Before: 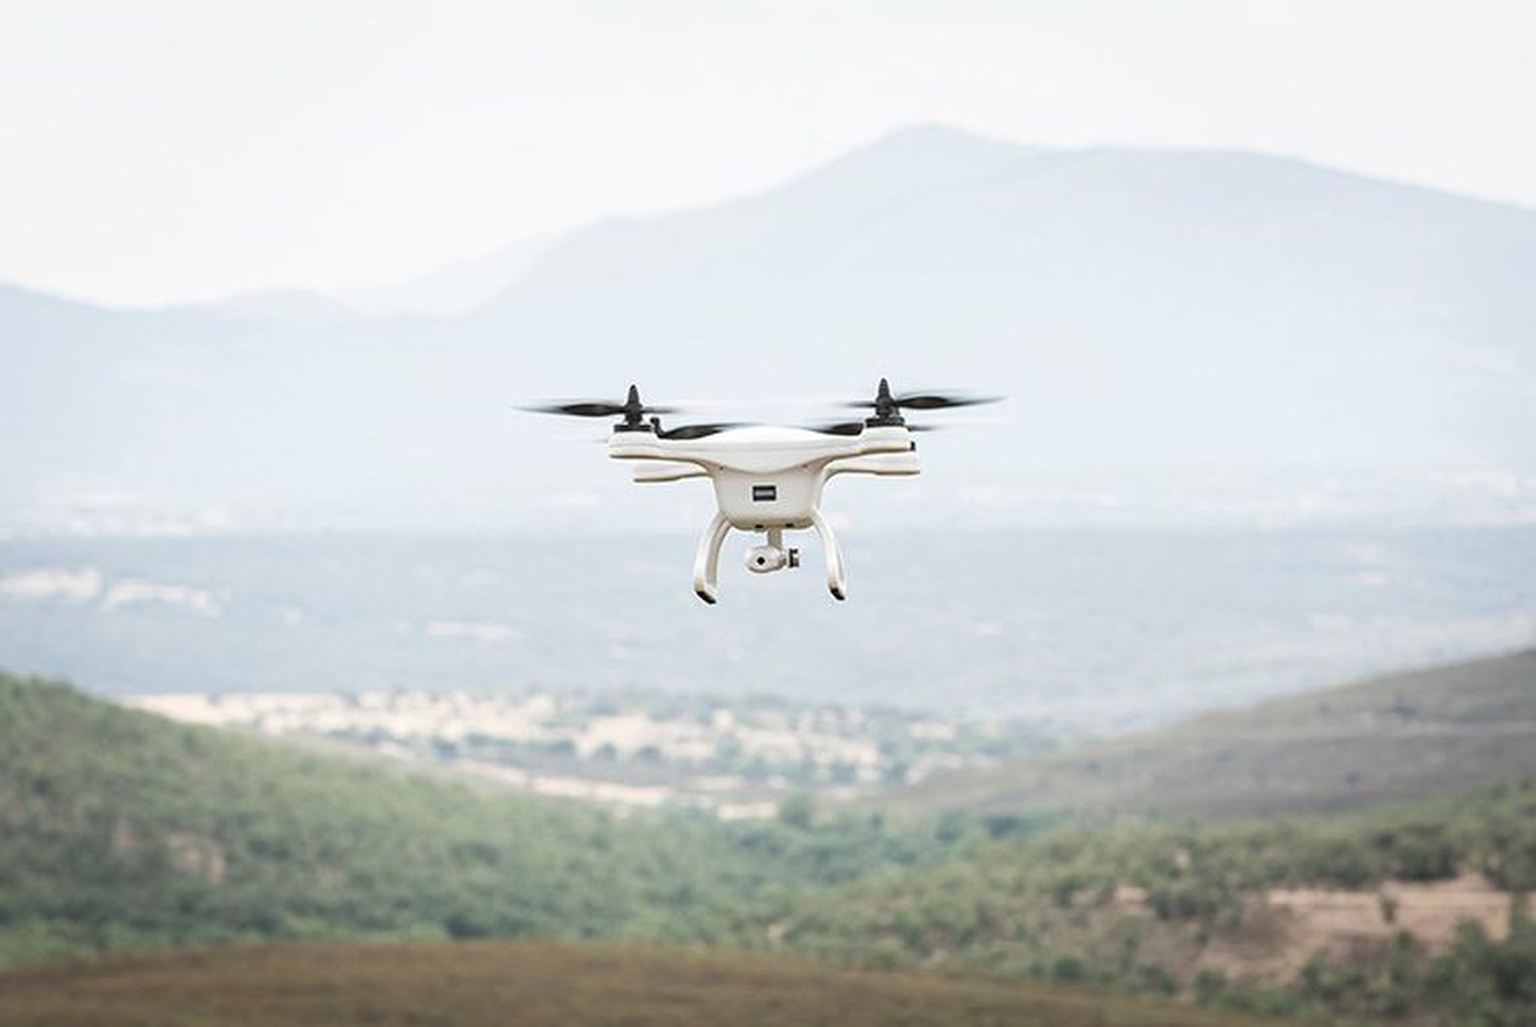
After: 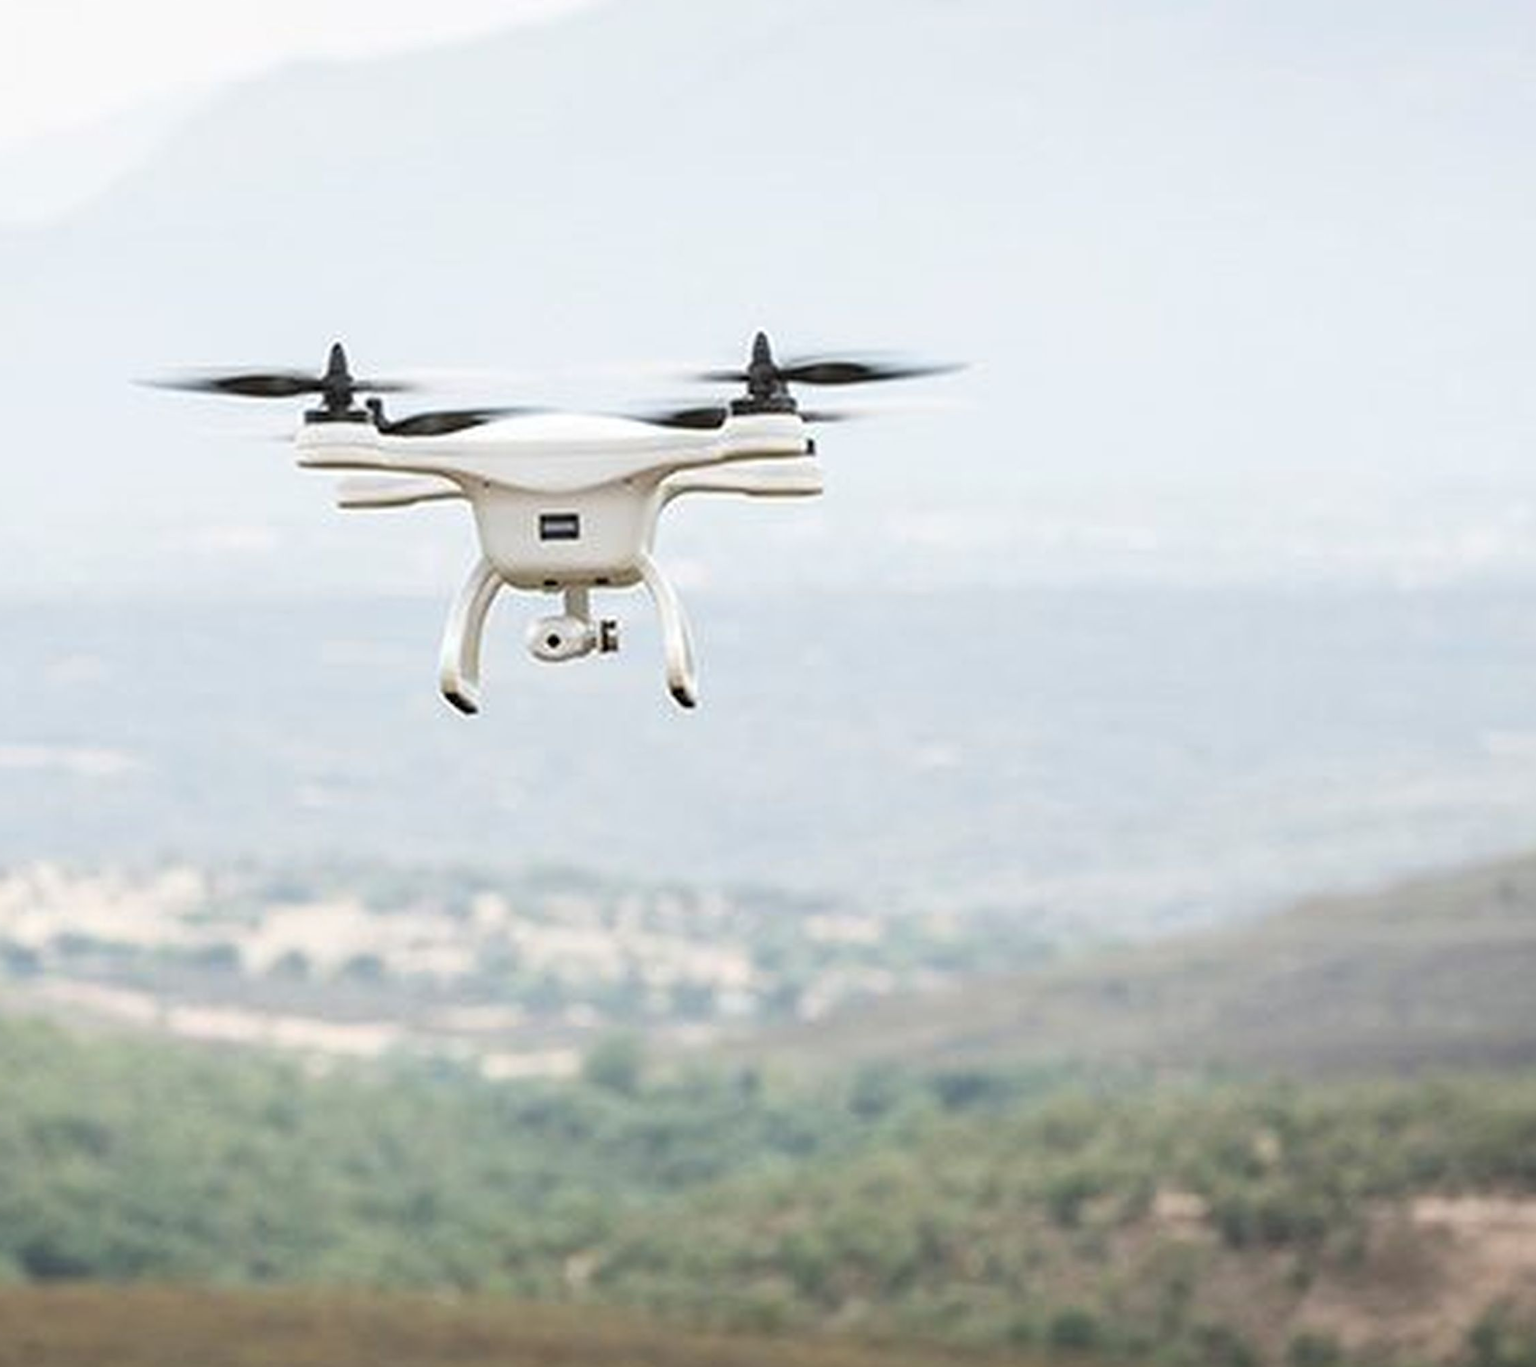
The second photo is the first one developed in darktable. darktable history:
crop and rotate: left 28.256%, top 17.734%, right 12.656%, bottom 3.573%
rotate and perspective: automatic cropping off
